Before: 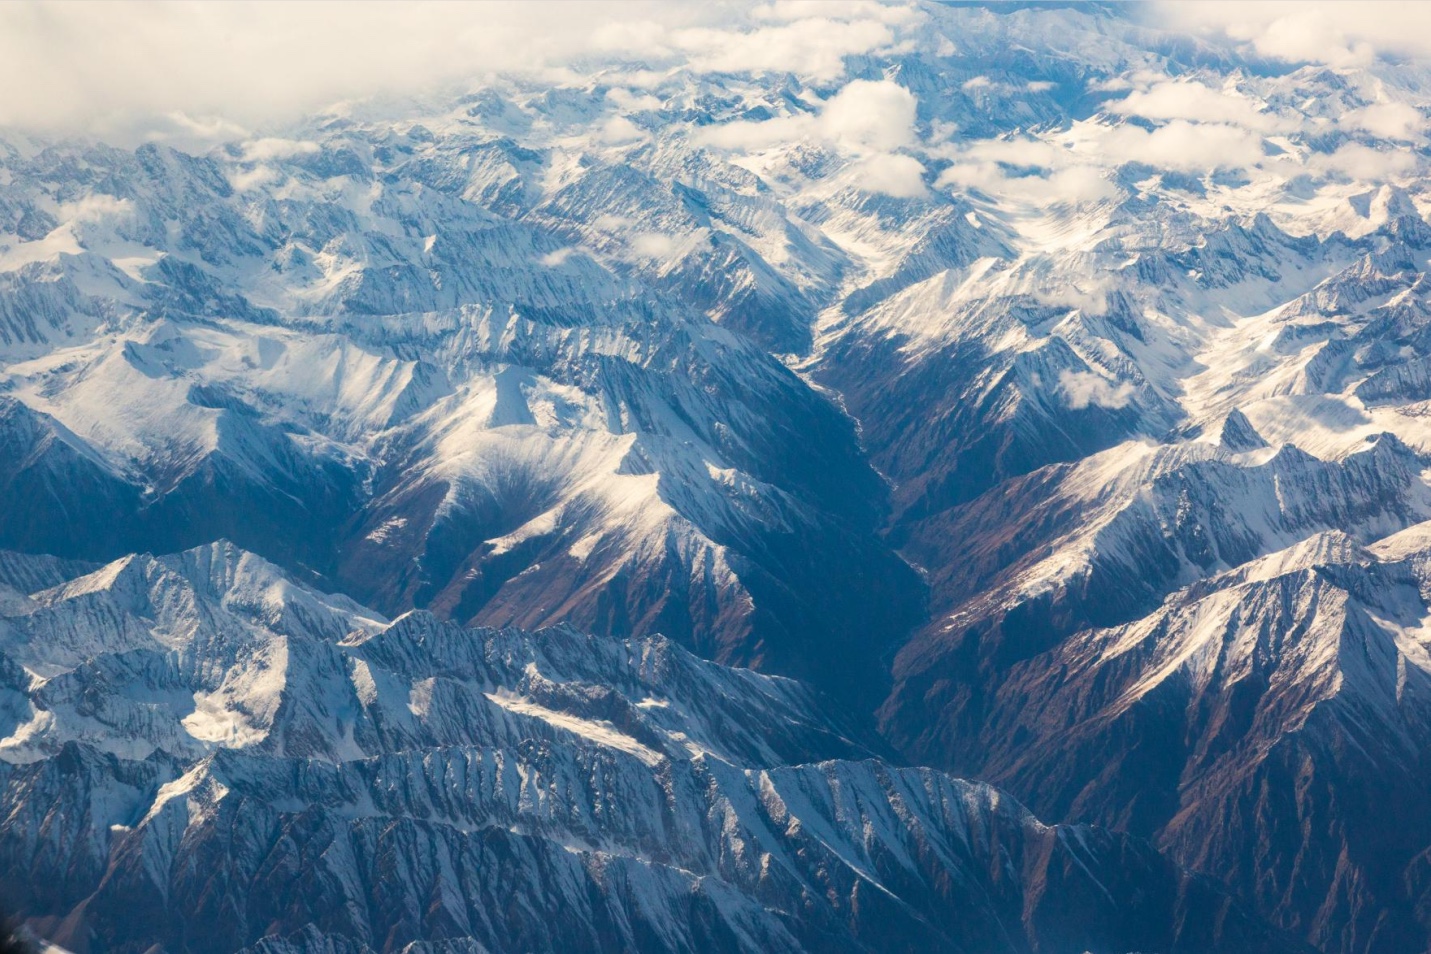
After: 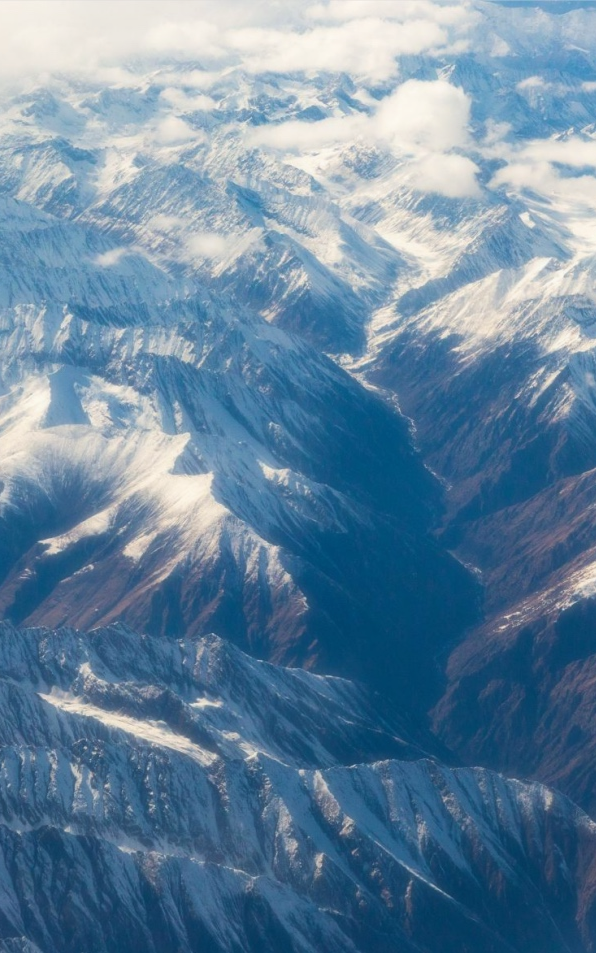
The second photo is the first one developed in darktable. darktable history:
soften: size 19.52%, mix 20.32%
white balance: red 0.986, blue 1.01
crop: left 31.229%, right 27.105%
